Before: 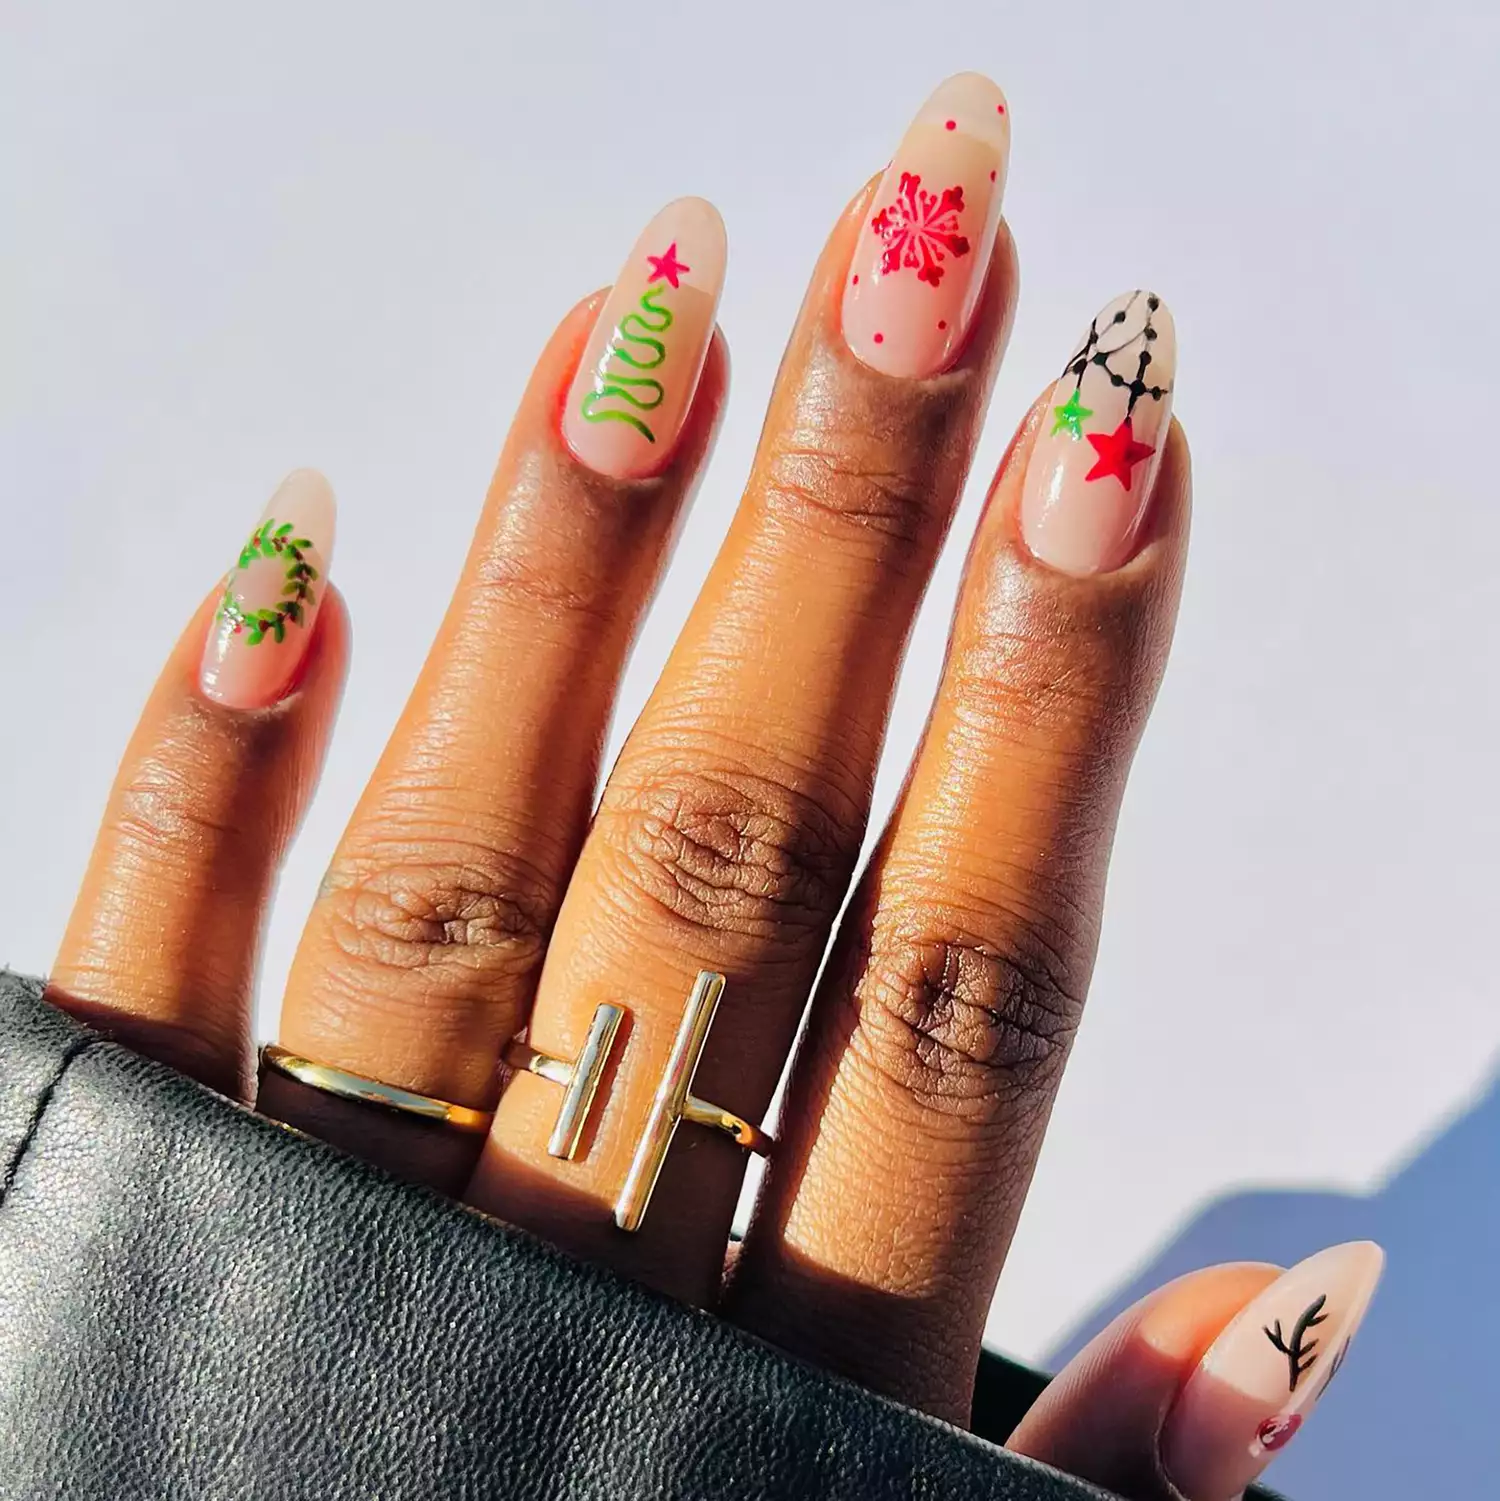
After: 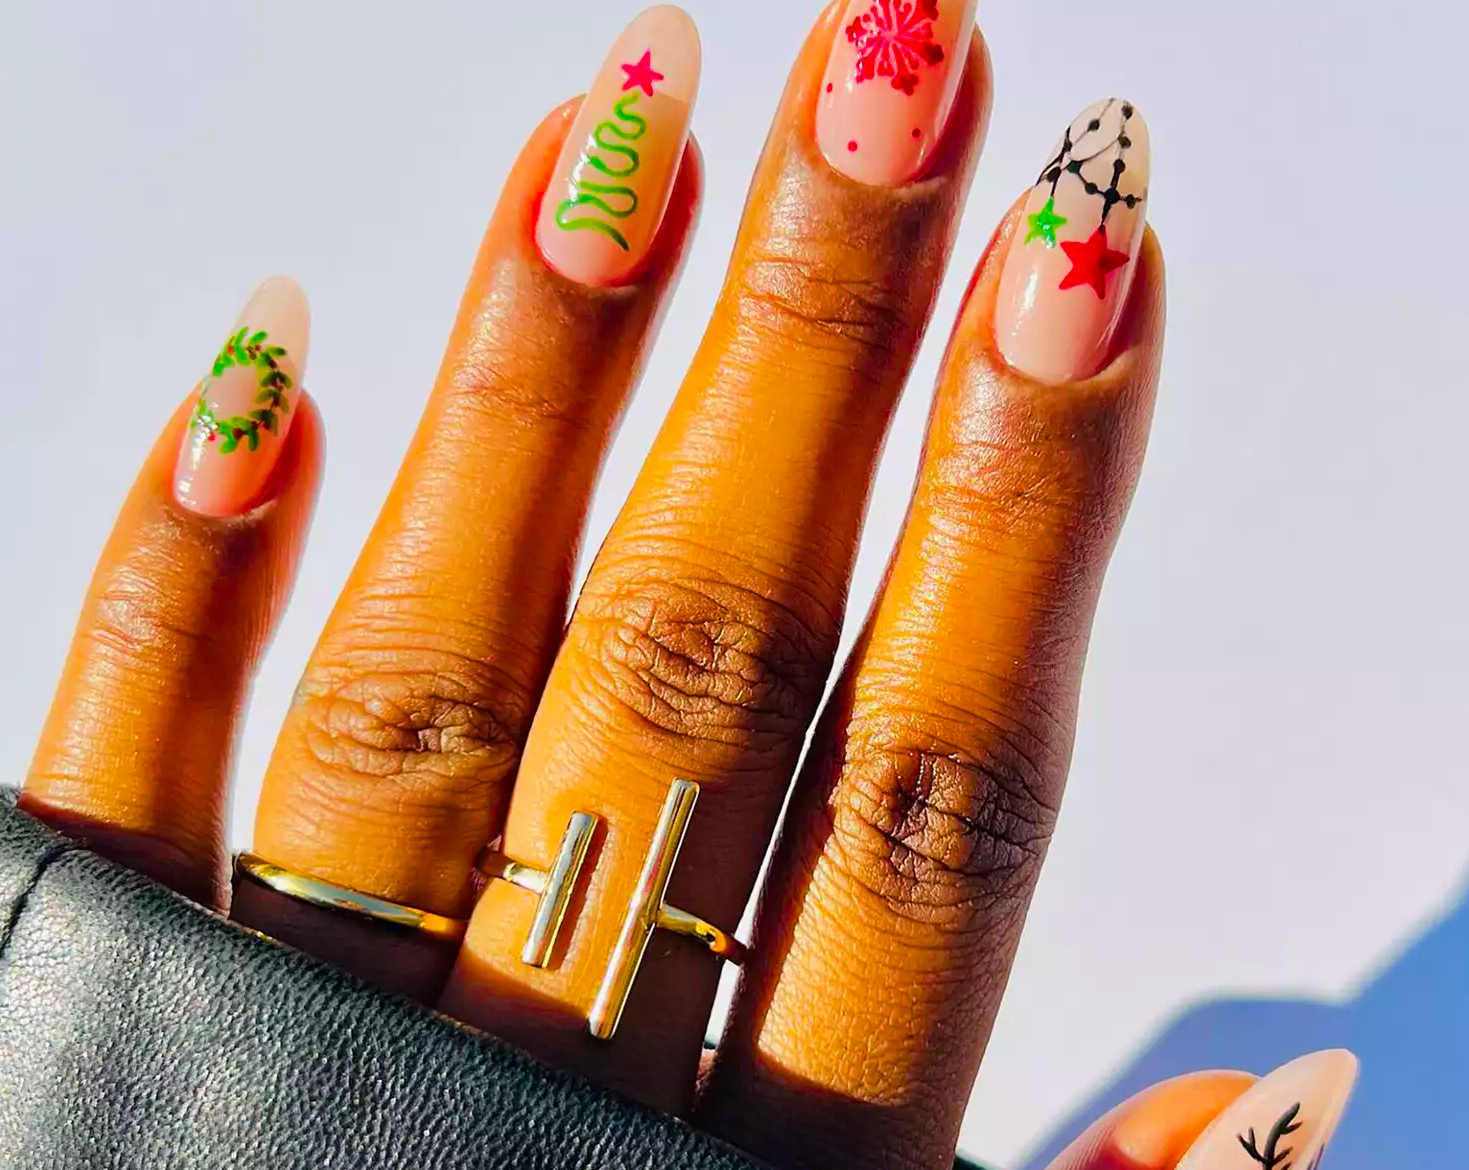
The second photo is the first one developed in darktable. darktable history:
color balance rgb: linear chroma grading › global chroma 15%, perceptual saturation grading › global saturation 30%
crop and rotate: left 1.814%, top 12.818%, right 0.25%, bottom 9.225%
